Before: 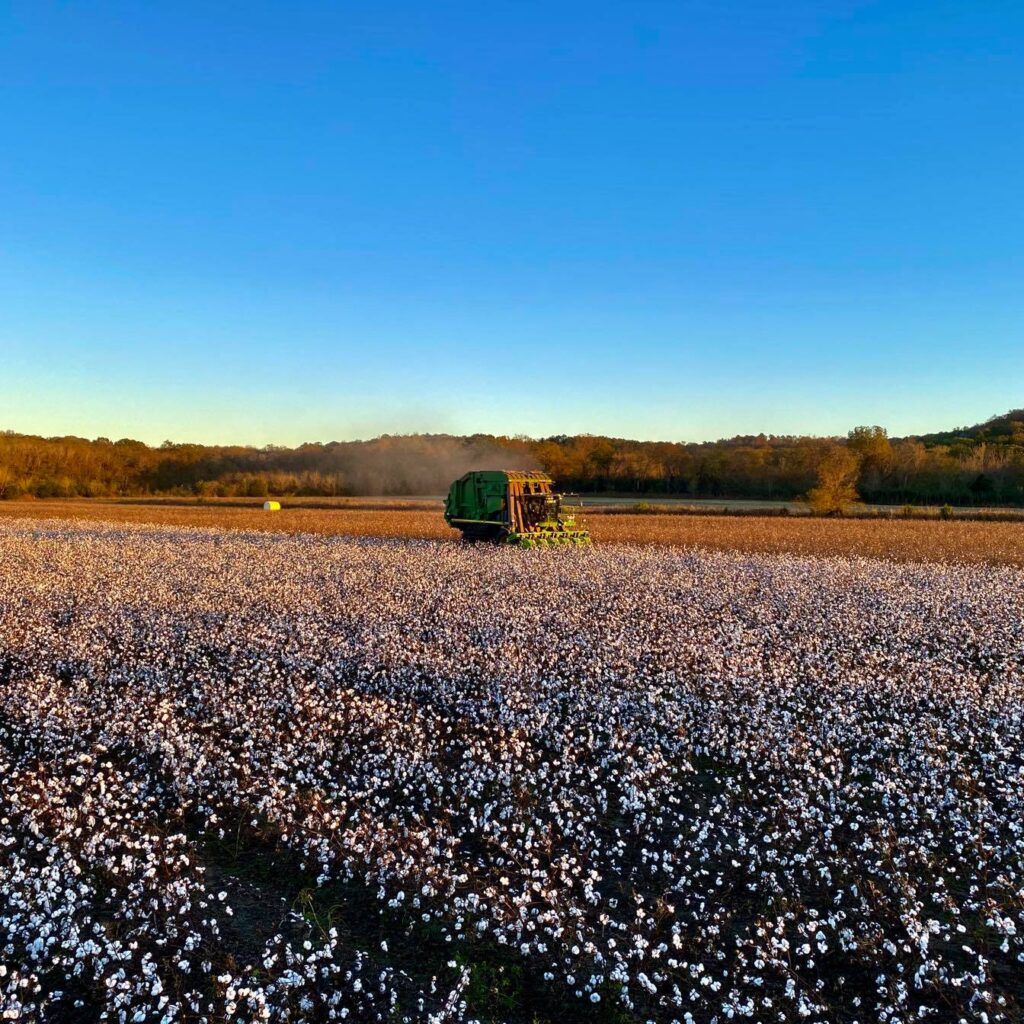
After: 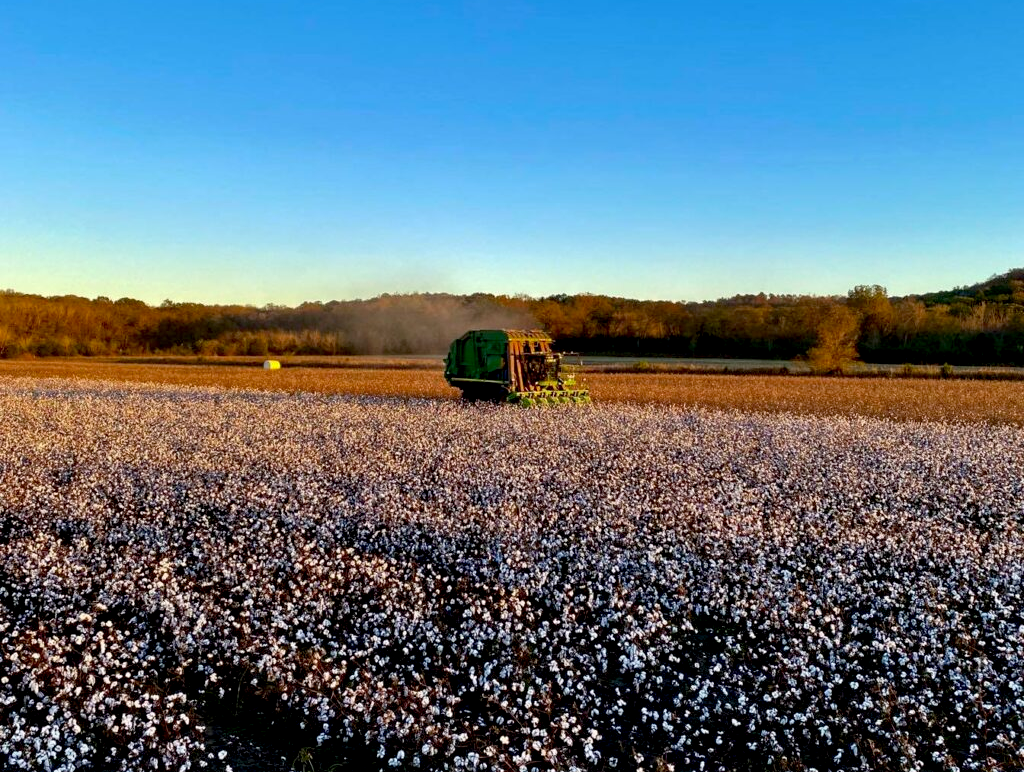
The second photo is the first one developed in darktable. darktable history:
crop: top 13.792%, bottom 10.781%
exposure: black level correction 0.01, exposure 0.008 EV, compensate highlight preservation false
